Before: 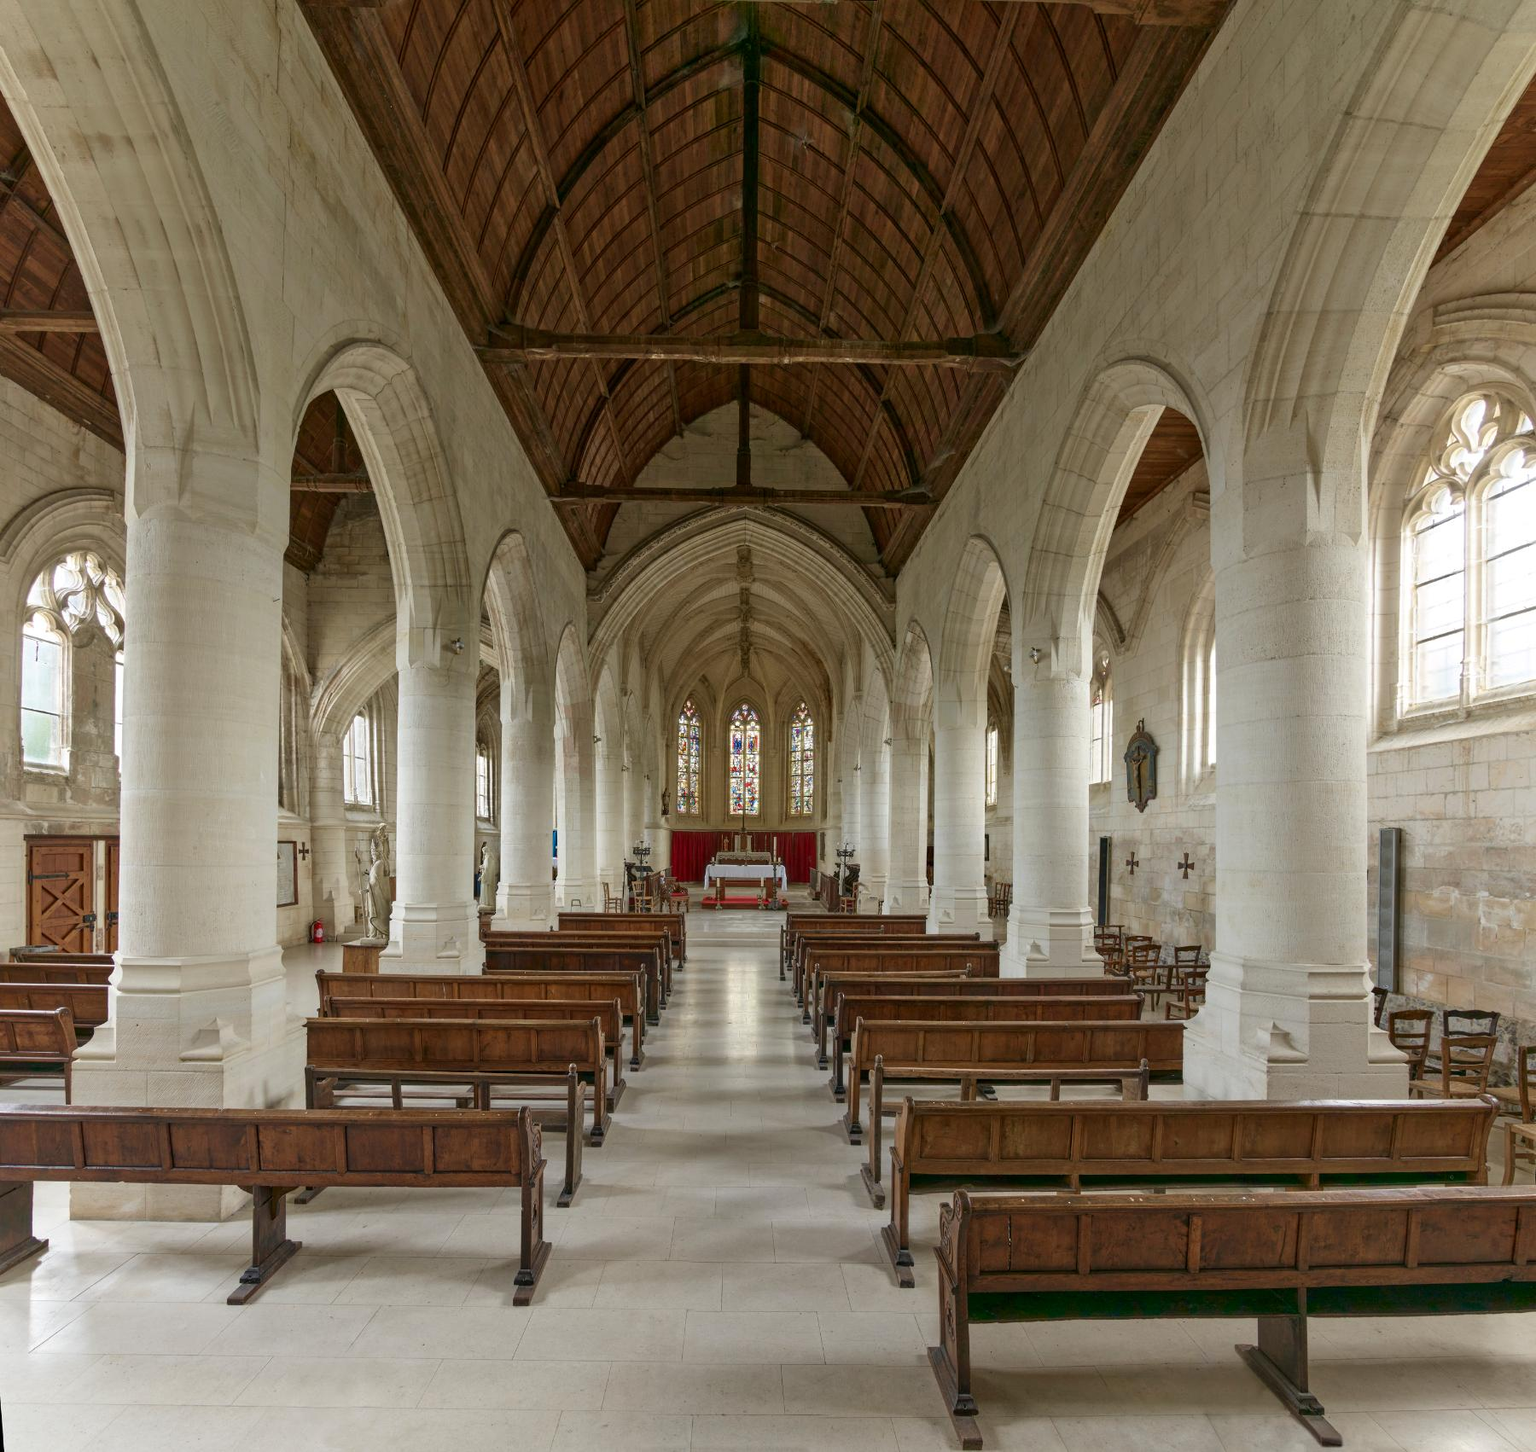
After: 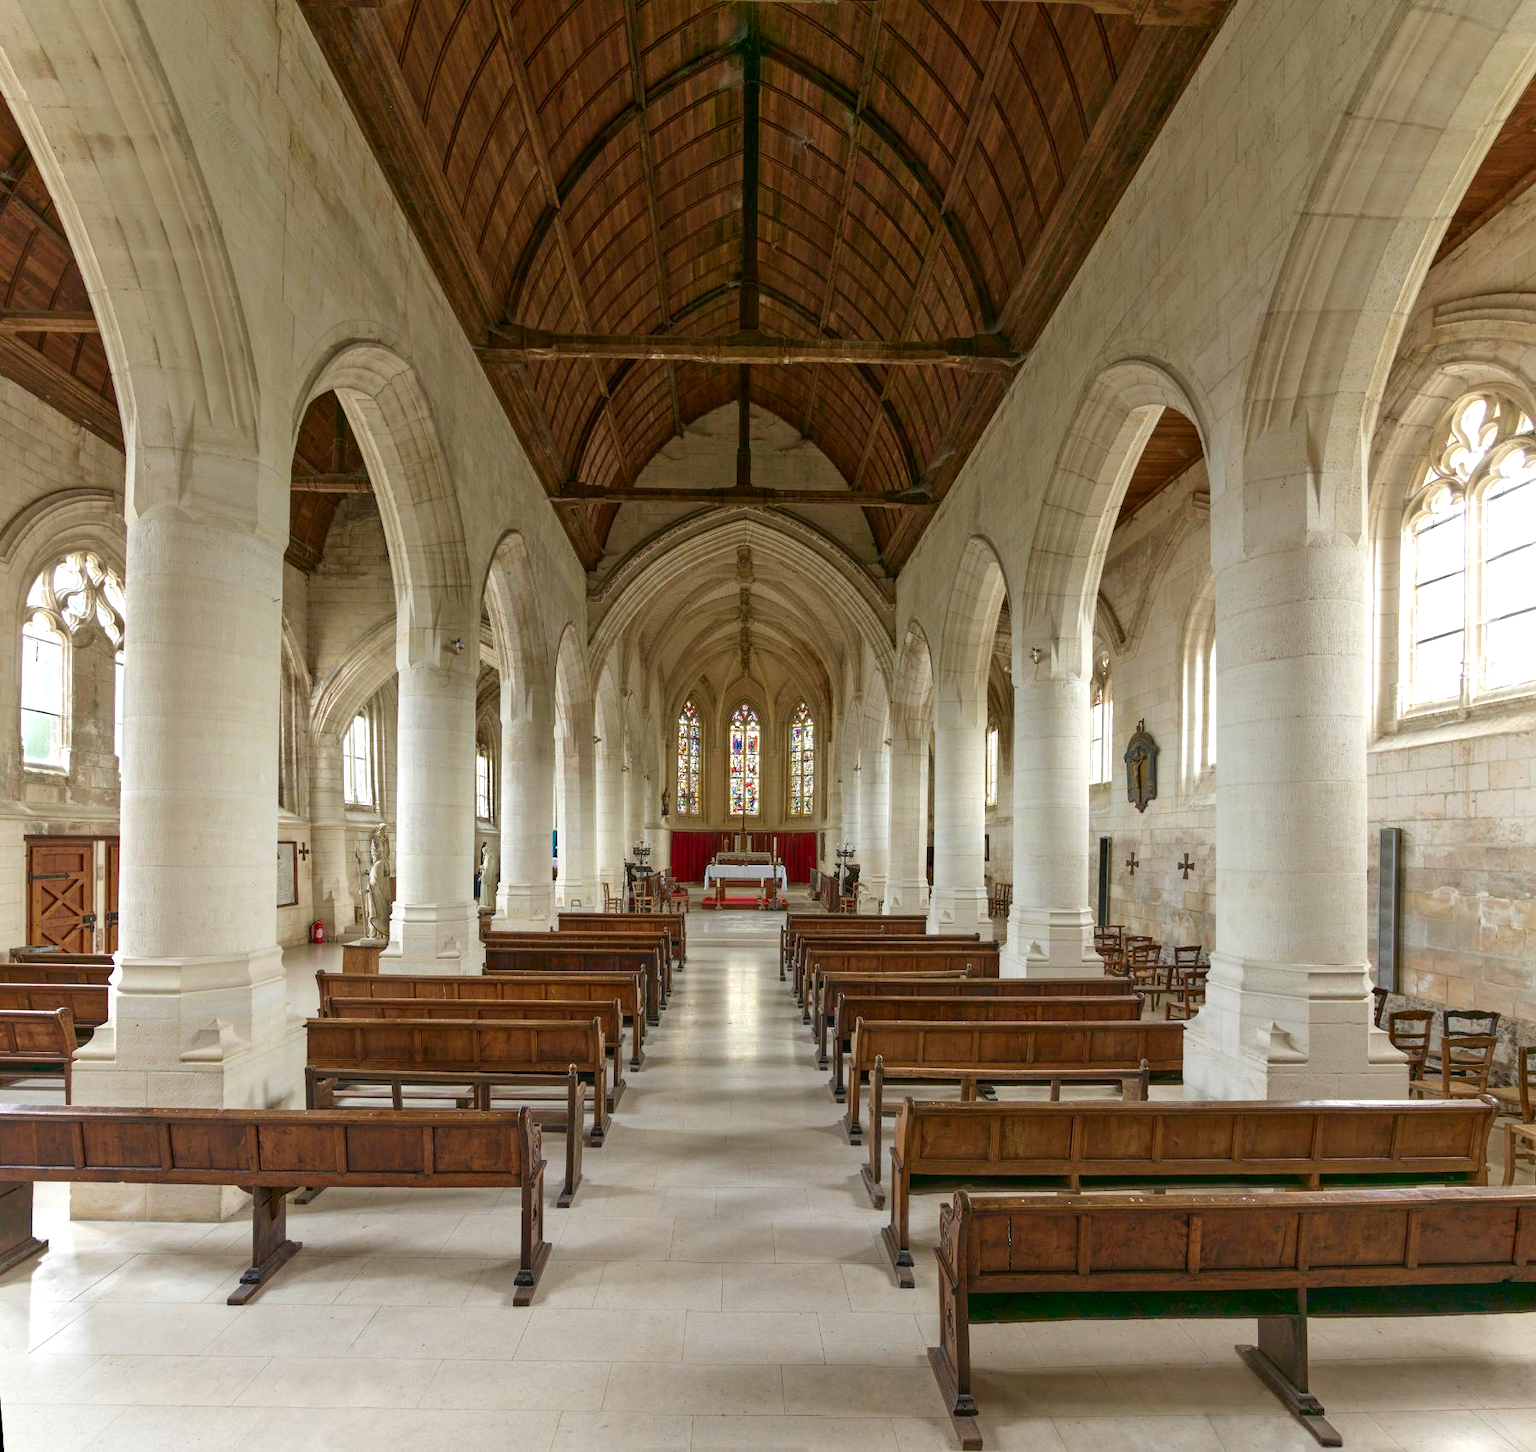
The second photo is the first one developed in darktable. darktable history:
color balance rgb: shadows lift › chroma 1.008%, shadows lift › hue 30.8°, perceptual saturation grading › global saturation 0.723%, perceptual brilliance grading › global brilliance 9.277%, global vibrance 20%
